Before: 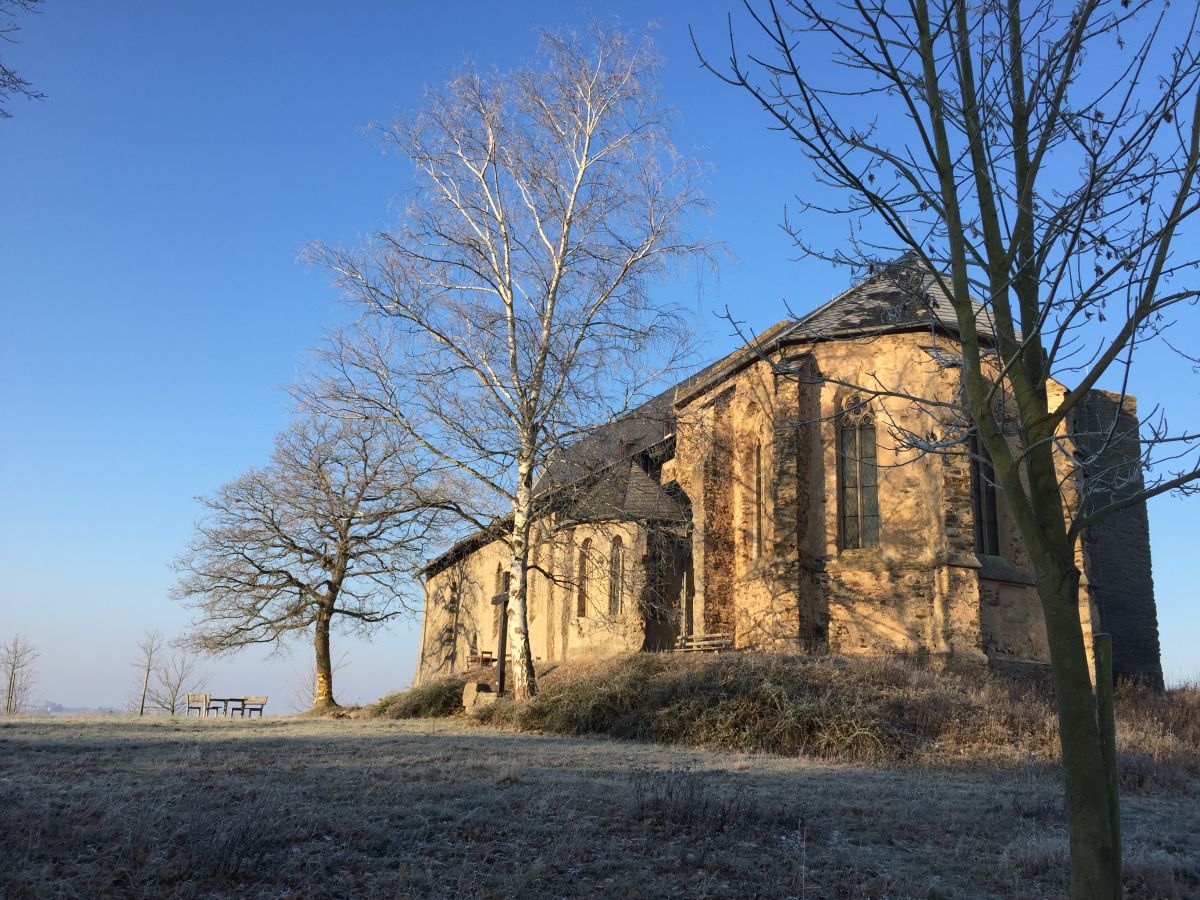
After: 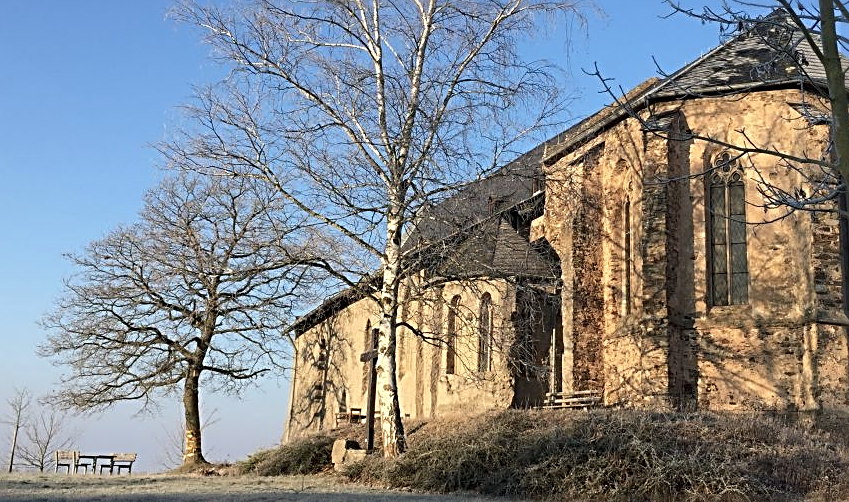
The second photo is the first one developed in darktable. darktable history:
crop: left 10.954%, top 27.101%, right 18.254%, bottom 17.034%
color balance rgb: perceptual saturation grading › global saturation -12.558%
sharpen: radius 2.819, amount 0.724
